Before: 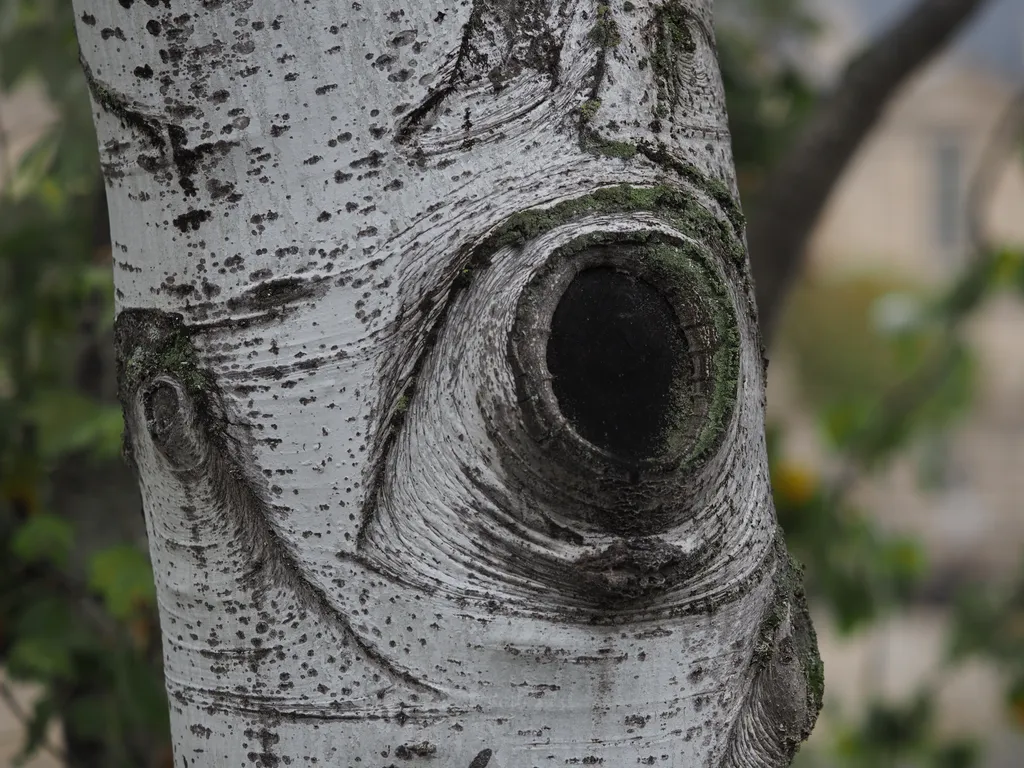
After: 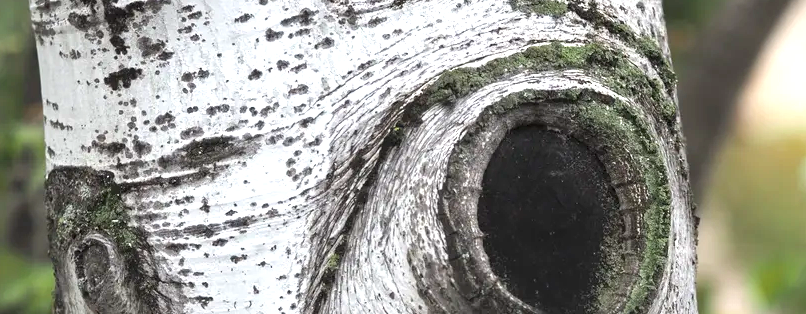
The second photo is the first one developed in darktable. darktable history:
crop: left 6.785%, top 18.587%, right 14.41%, bottom 40.523%
exposure: black level correction 0, exposure 1.589 EV, compensate exposure bias true, compensate highlight preservation false
